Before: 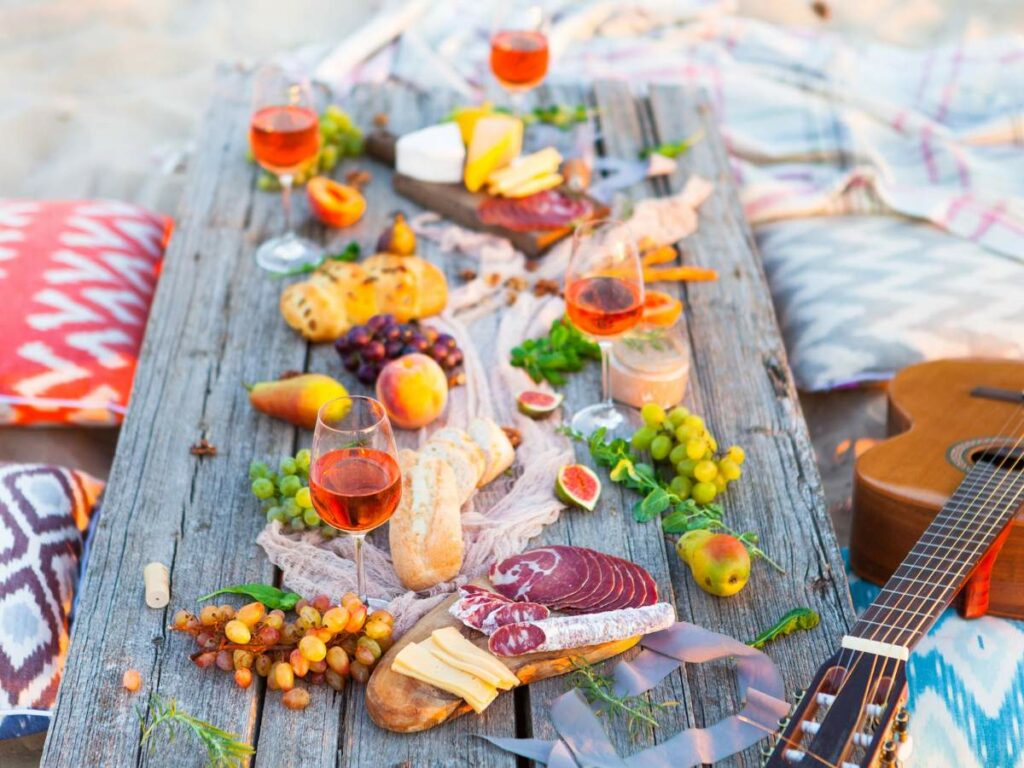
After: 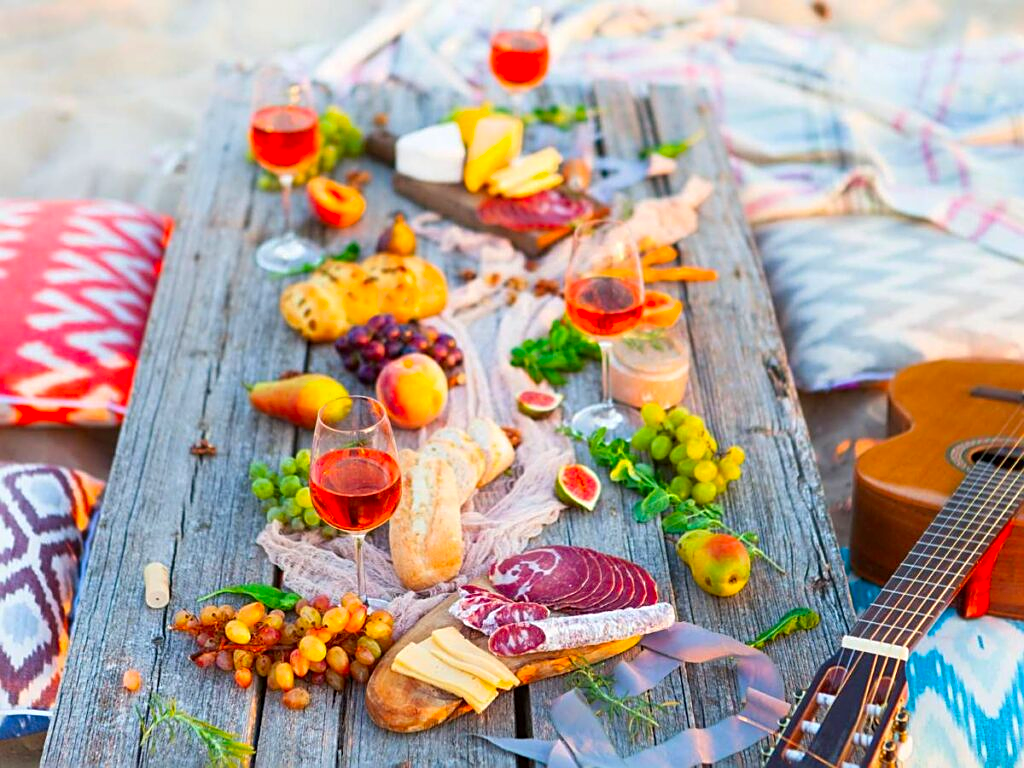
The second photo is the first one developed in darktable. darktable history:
sharpen: on, module defaults
color correction: saturation 1.32
